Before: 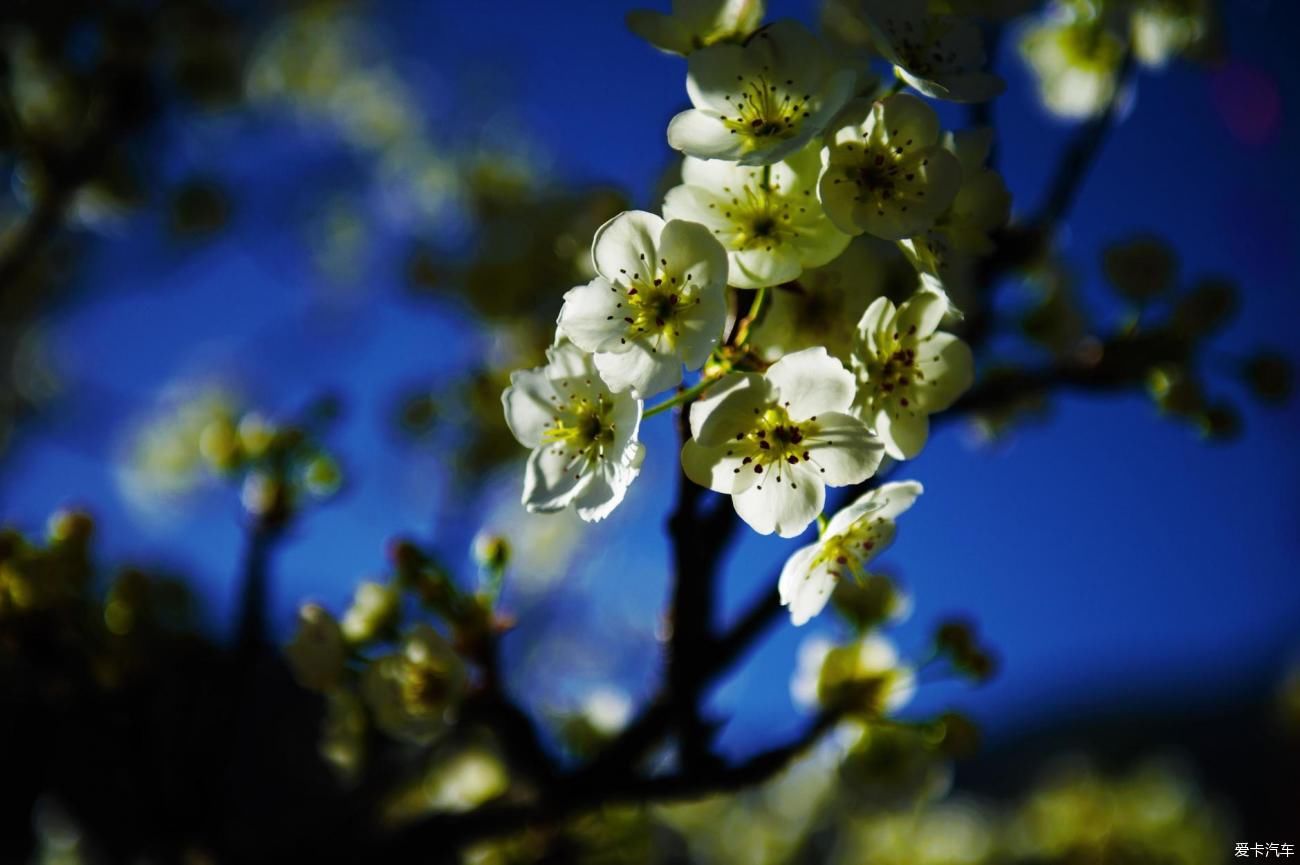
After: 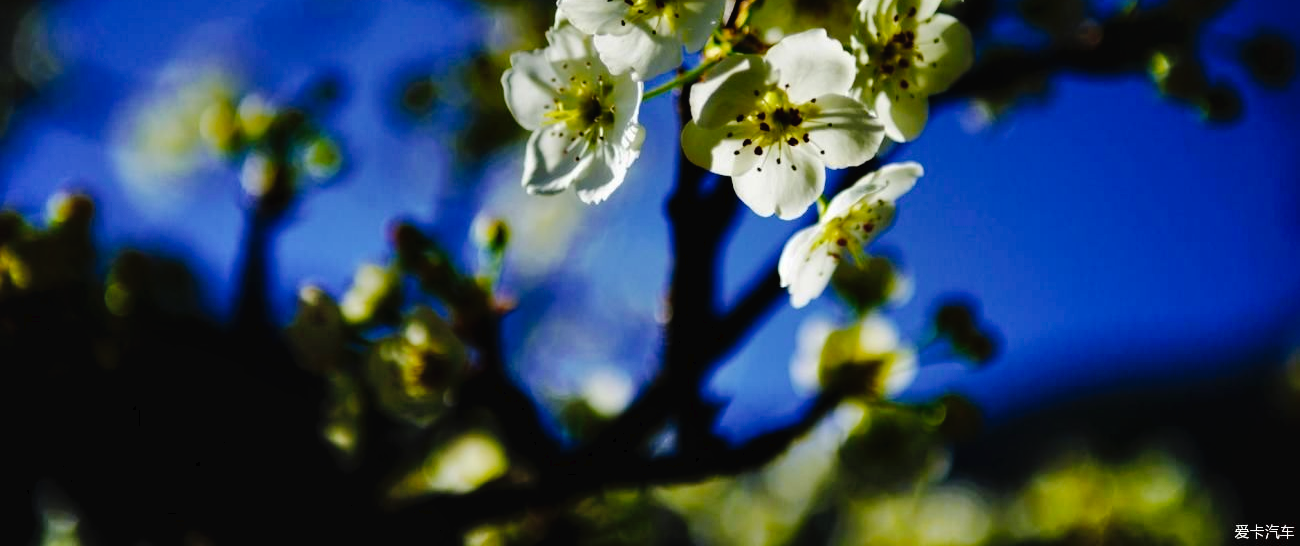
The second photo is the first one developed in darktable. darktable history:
shadows and highlights: shadows 36.58, highlights -27.79, soften with gaussian
crop and rotate: top 36.851%
tone curve: curves: ch0 [(0, 0) (0.003, 0.016) (0.011, 0.015) (0.025, 0.017) (0.044, 0.026) (0.069, 0.034) (0.1, 0.043) (0.136, 0.068) (0.177, 0.119) (0.224, 0.175) (0.277, 0.251) (0.335, 0.328) (0.399, 0.415) (0.468, 0.499) (0.543, 0.58) (0.623, 0.659) (0.709, 0.731) (0.801, 0.807) (0.898, 0.895) (1, 1)], preserve colors none
